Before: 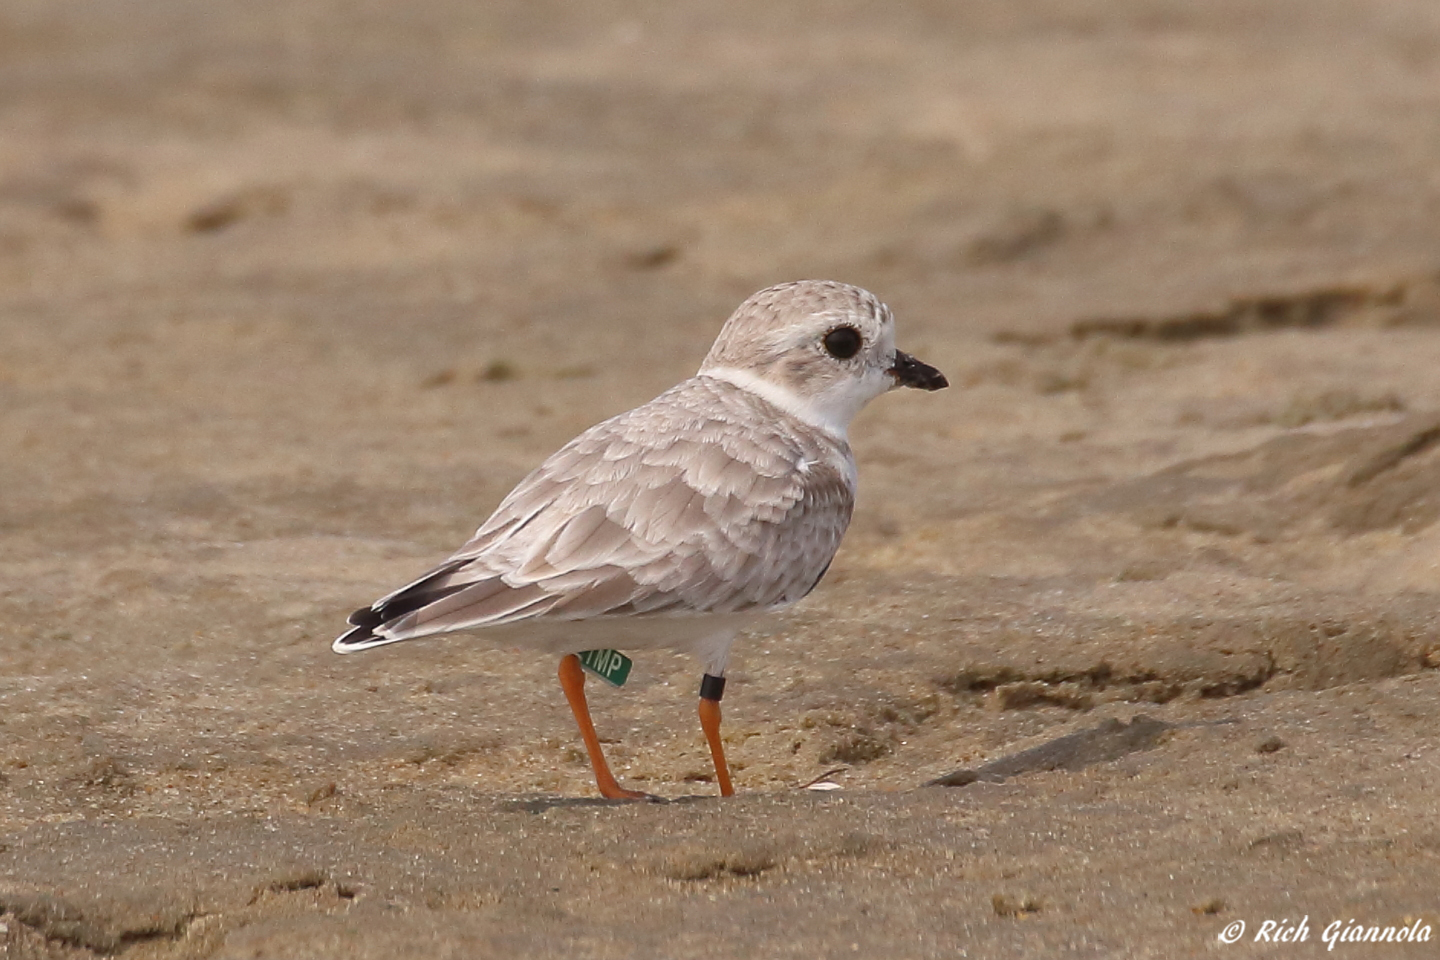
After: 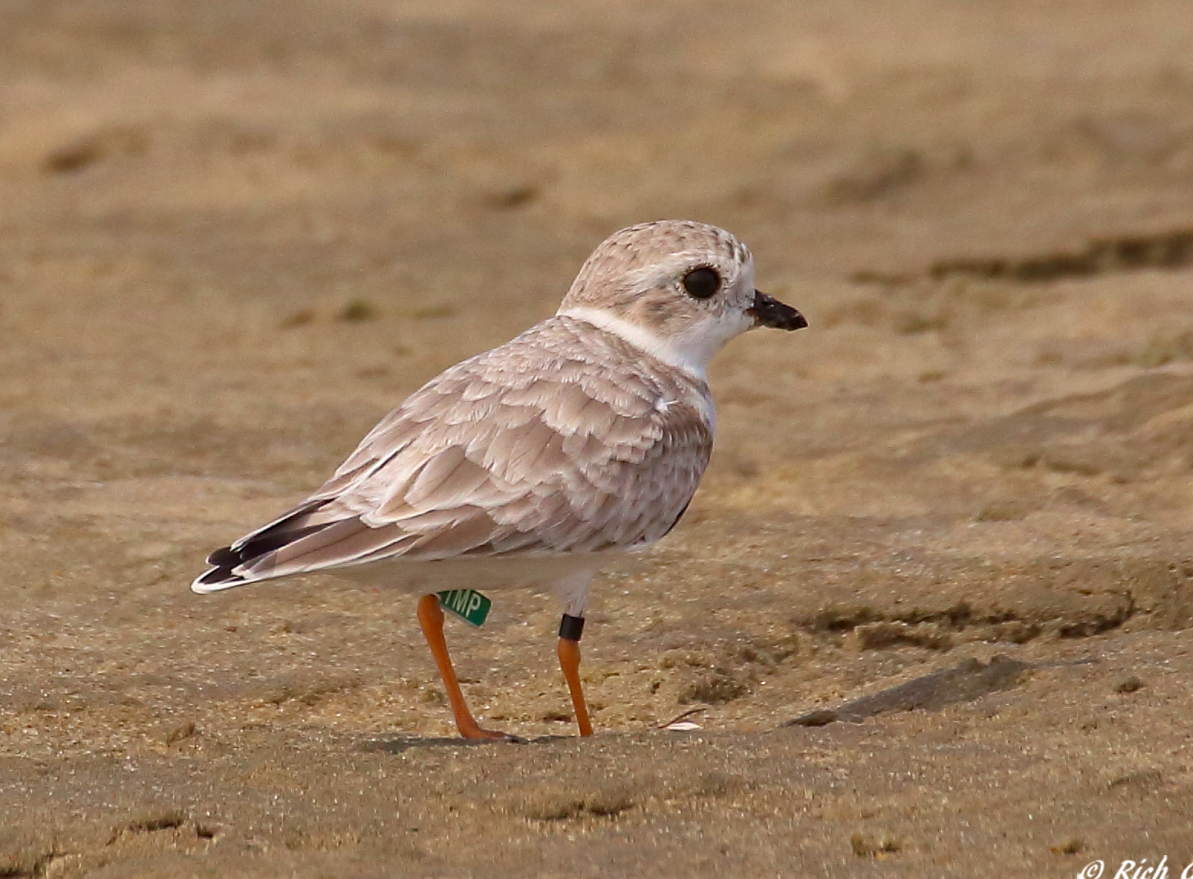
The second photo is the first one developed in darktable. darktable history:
haze removal: compatibility mode true, adaptive false
crop: left 9.807%, top 6.259%, right 7.334%, bottom 2.177%
shadows and highlights: low approximation 0.01, soften with gaussian
velvia: strength 29%
